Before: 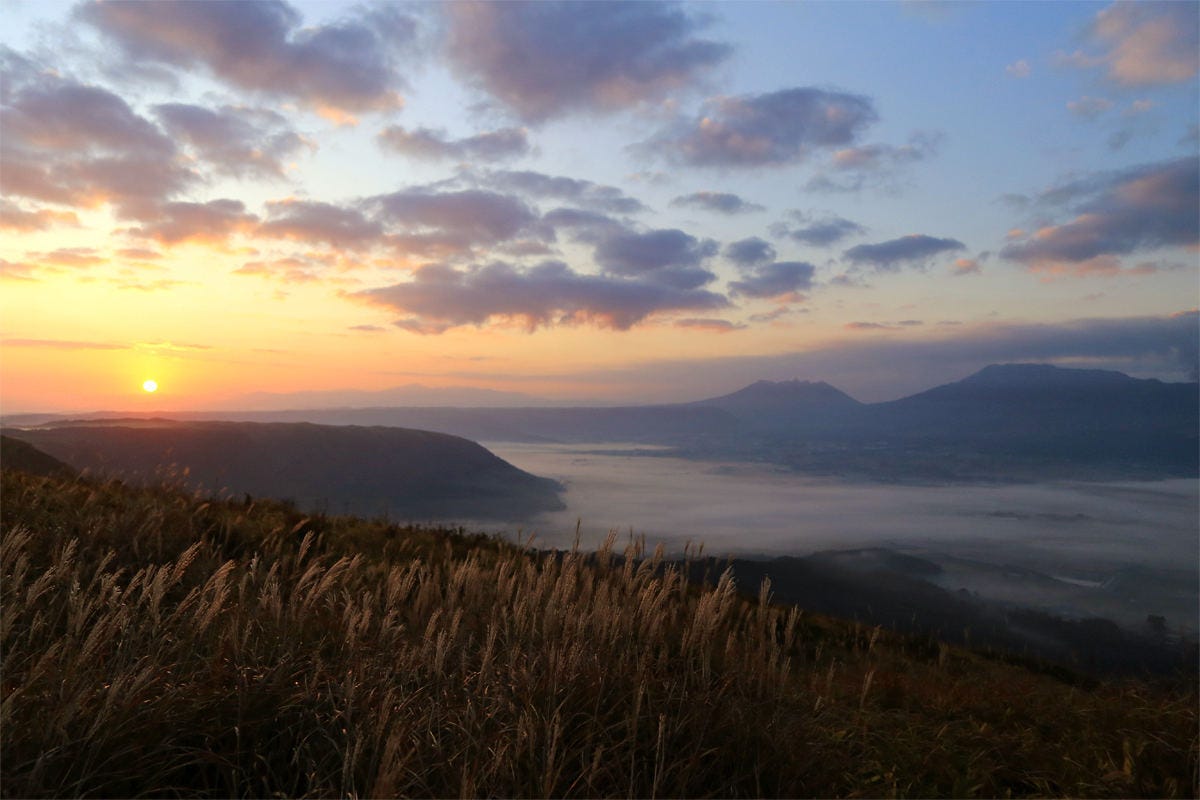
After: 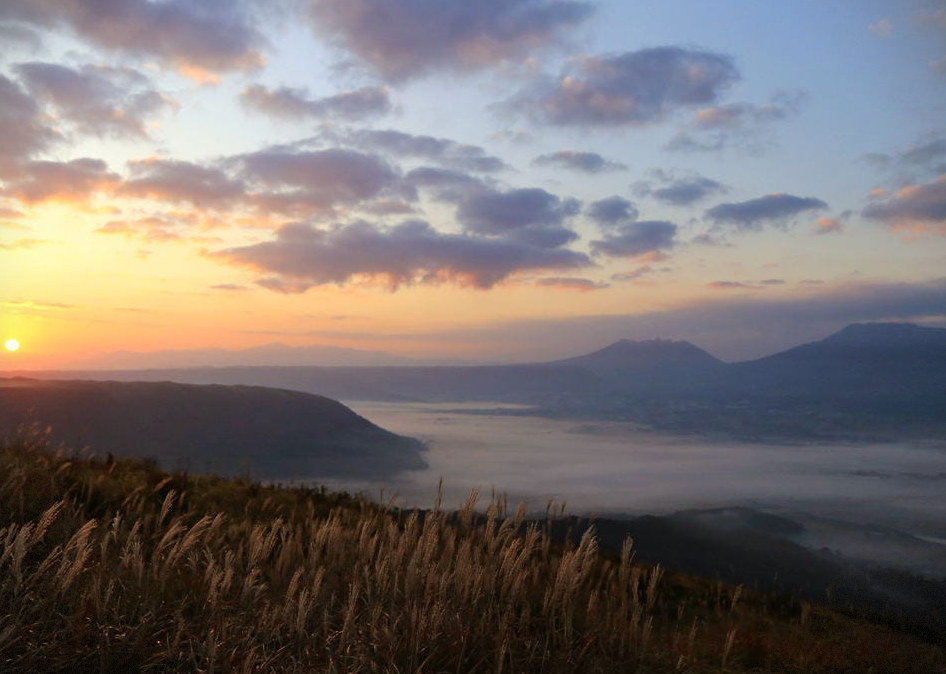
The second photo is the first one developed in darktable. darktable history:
vignetting: fall-off start 91.16%, dithering 8-bit output
crop: left 11.562%, top 5.237%, right 9.557%, bottom 10.397%
